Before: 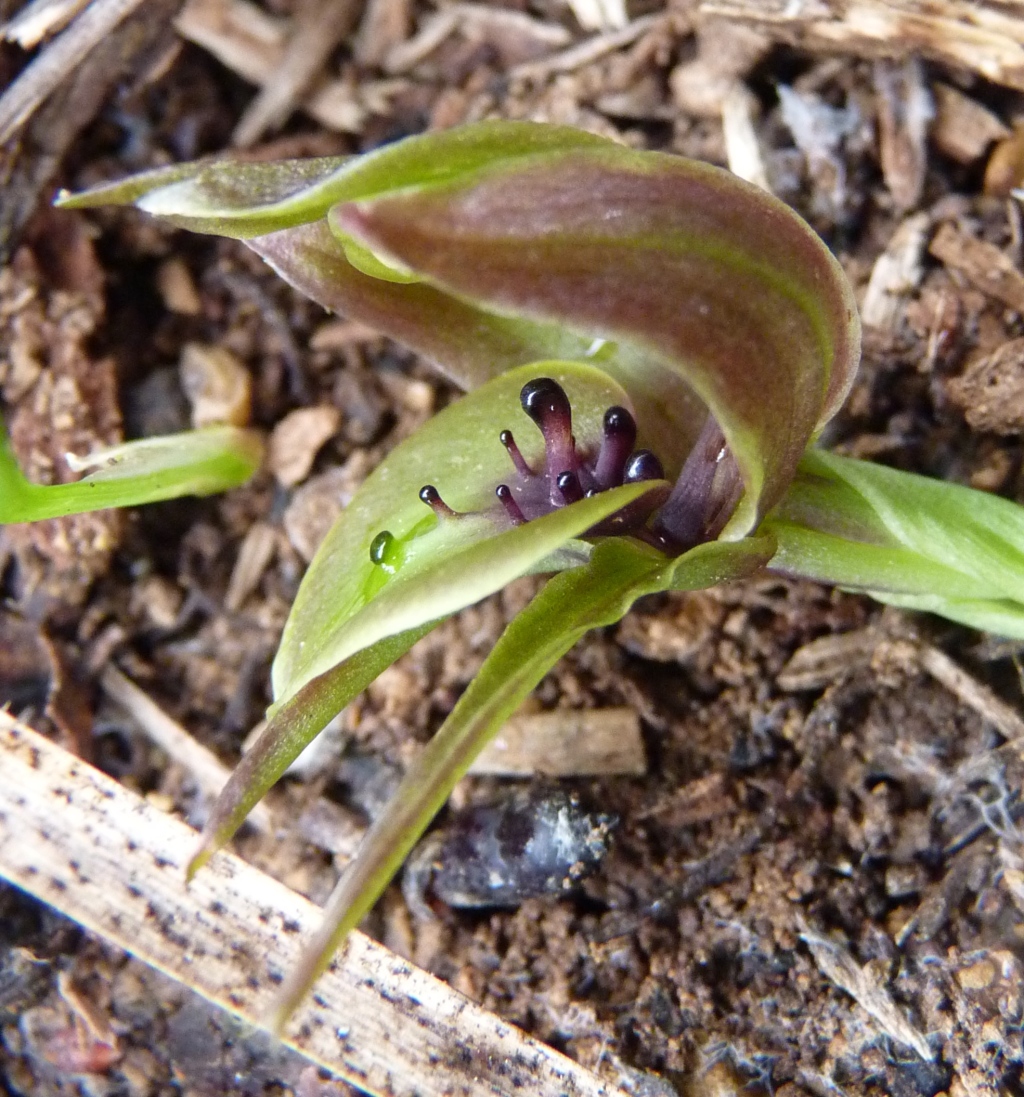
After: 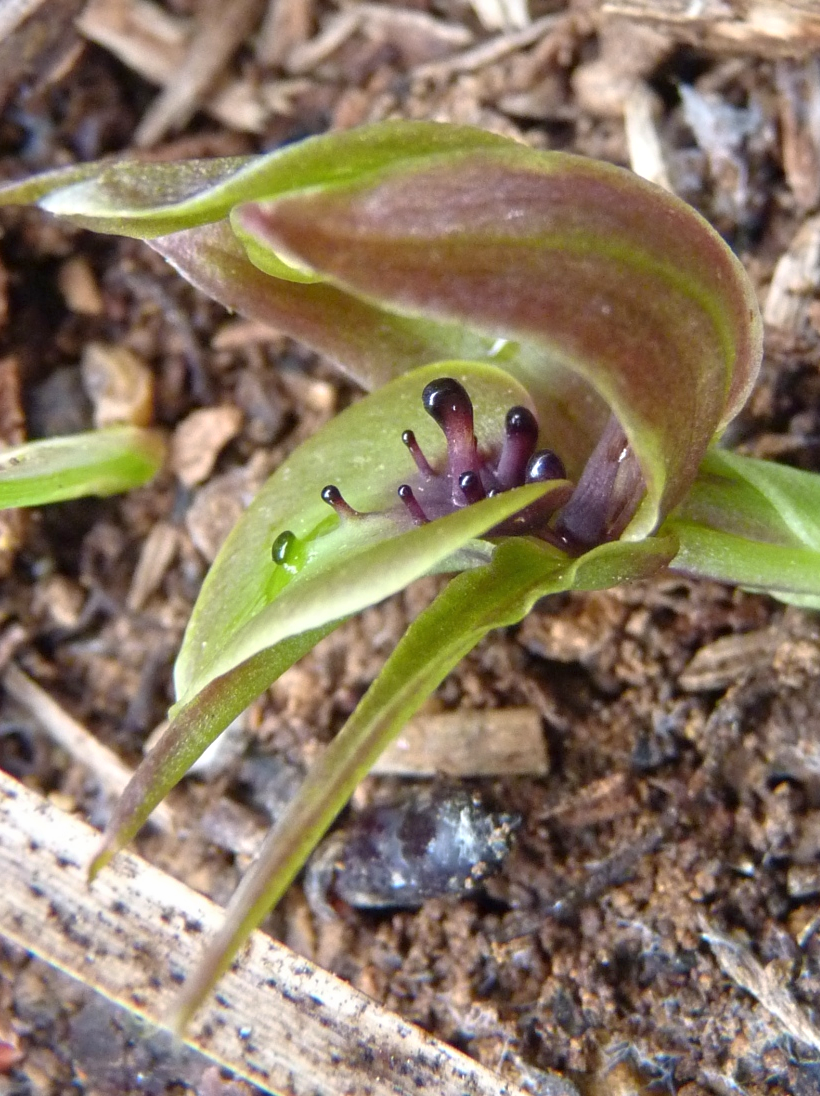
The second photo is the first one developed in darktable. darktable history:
base curve: curves: ch0 [(0, 0) (0.74, 0.67) (1, 1)], preserve colors none
tone equalizer: -8 EV 1.04 EV, -7 EV 0.992 EV, -6 EV 0.961 EV, -5 EV 1.03 EV, -4 EV 1 EV, -3 EV 0.718 EV, -2 EV 0.524 EV, -1 EV 0.261 EV
crop and rotate: left 9.575%, right 10.29%
